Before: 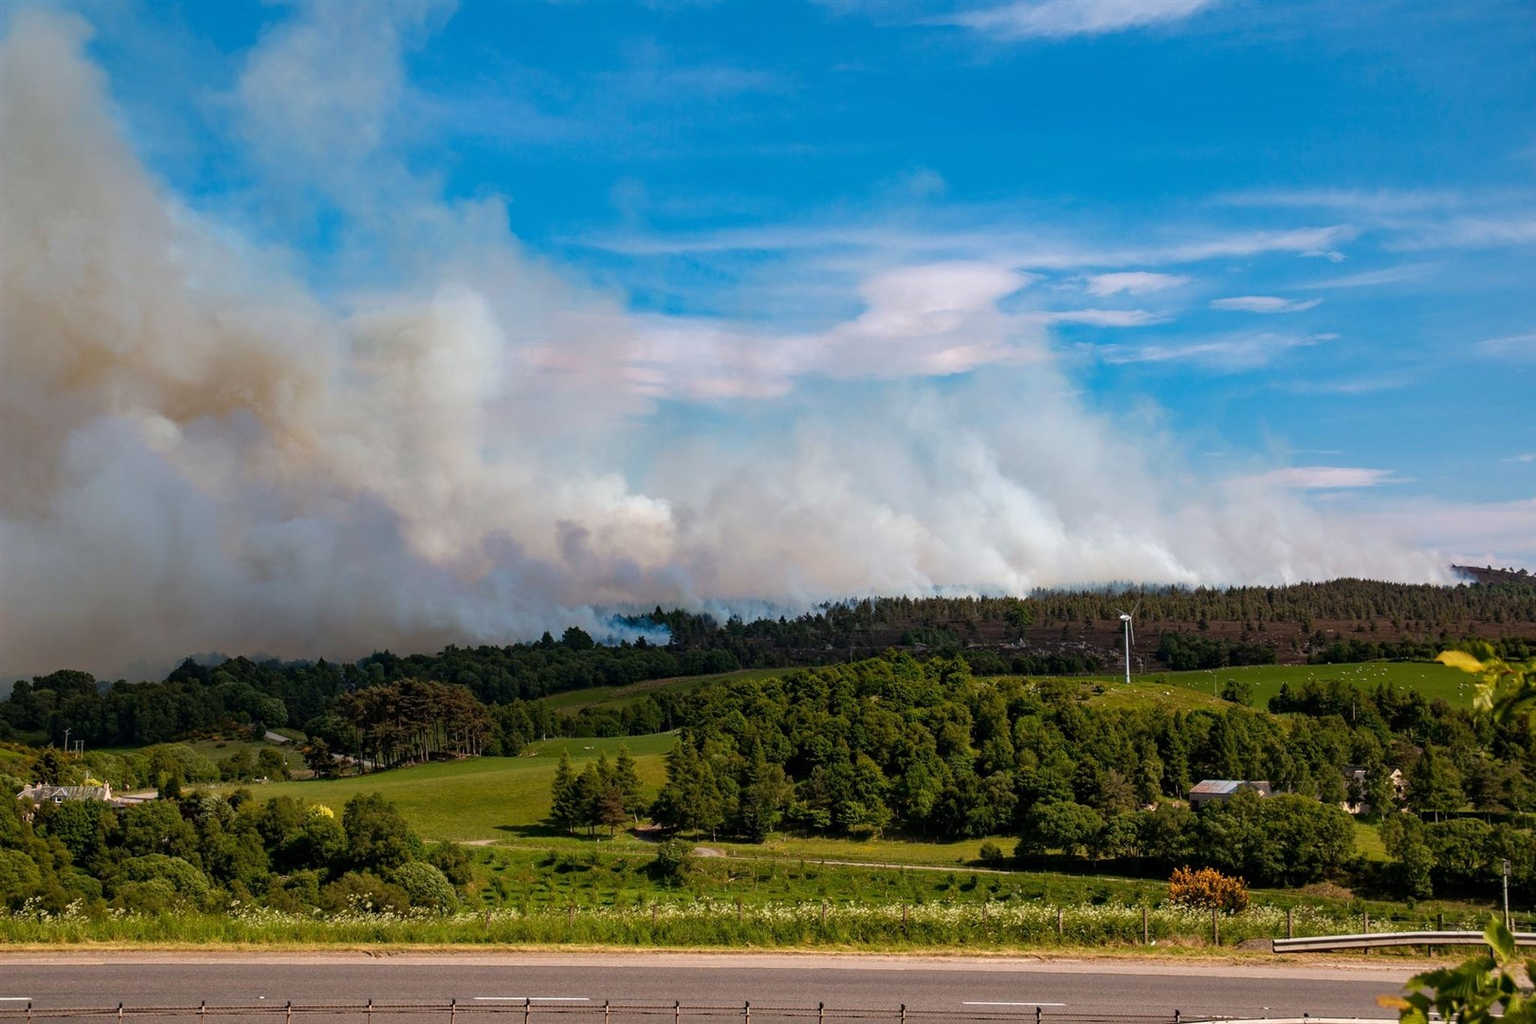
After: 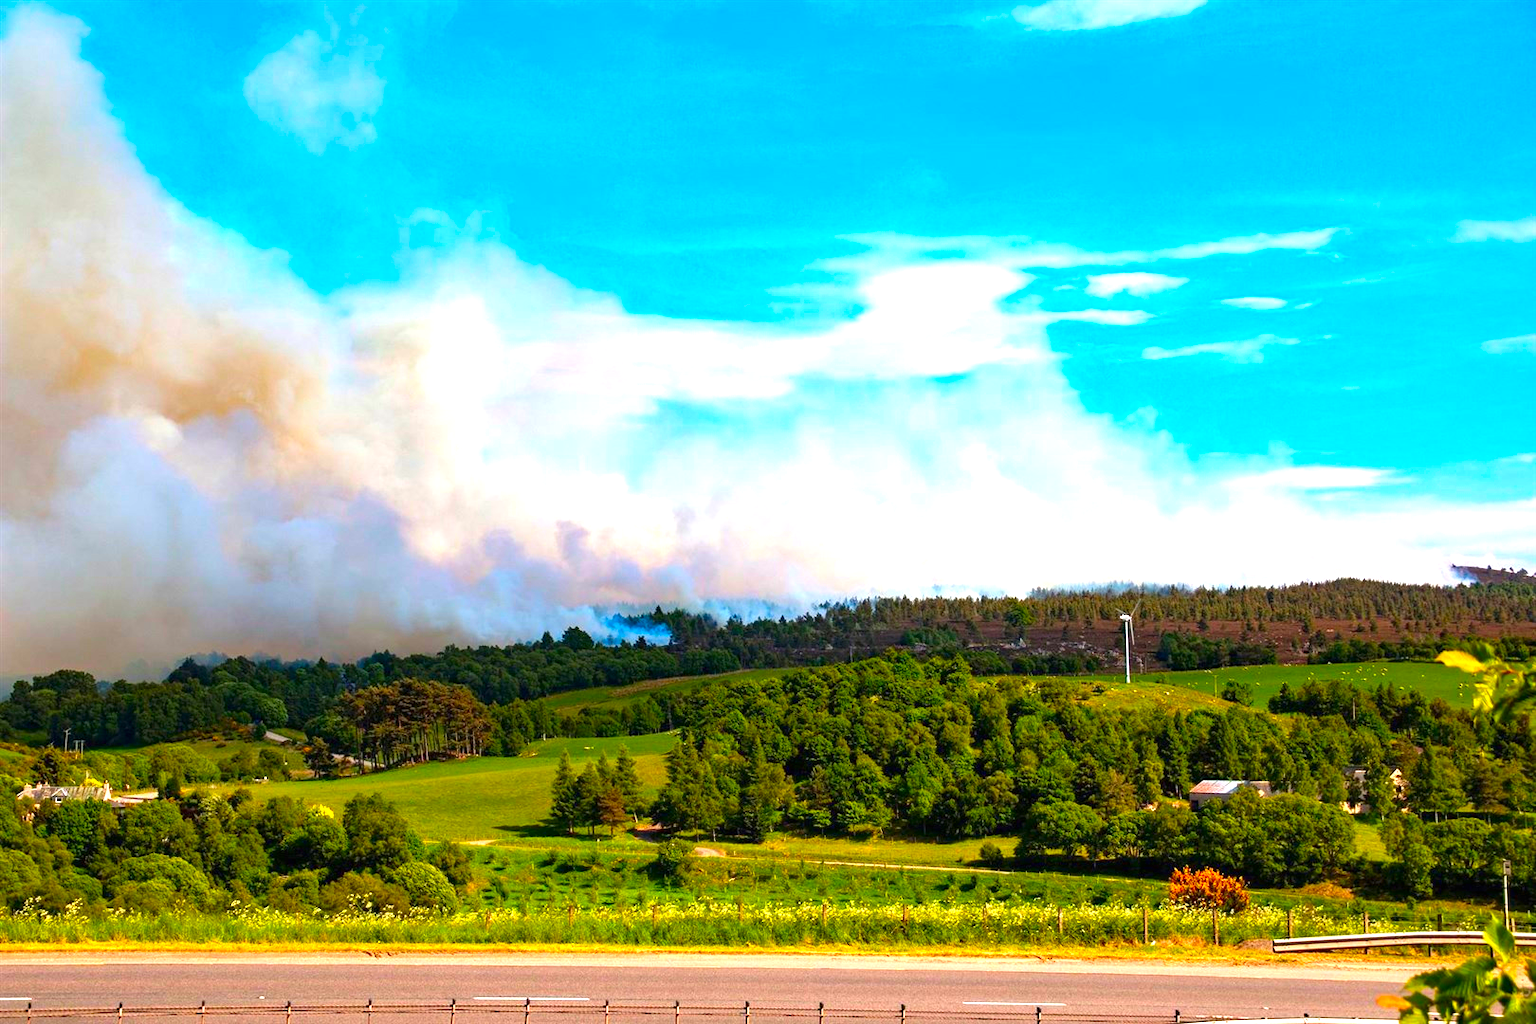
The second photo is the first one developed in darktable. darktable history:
exposure: black level correction 0, exposure 1.2 EV, compensate highlight preservation false
color correction: highlights b* -0.02, saturation 1.81
